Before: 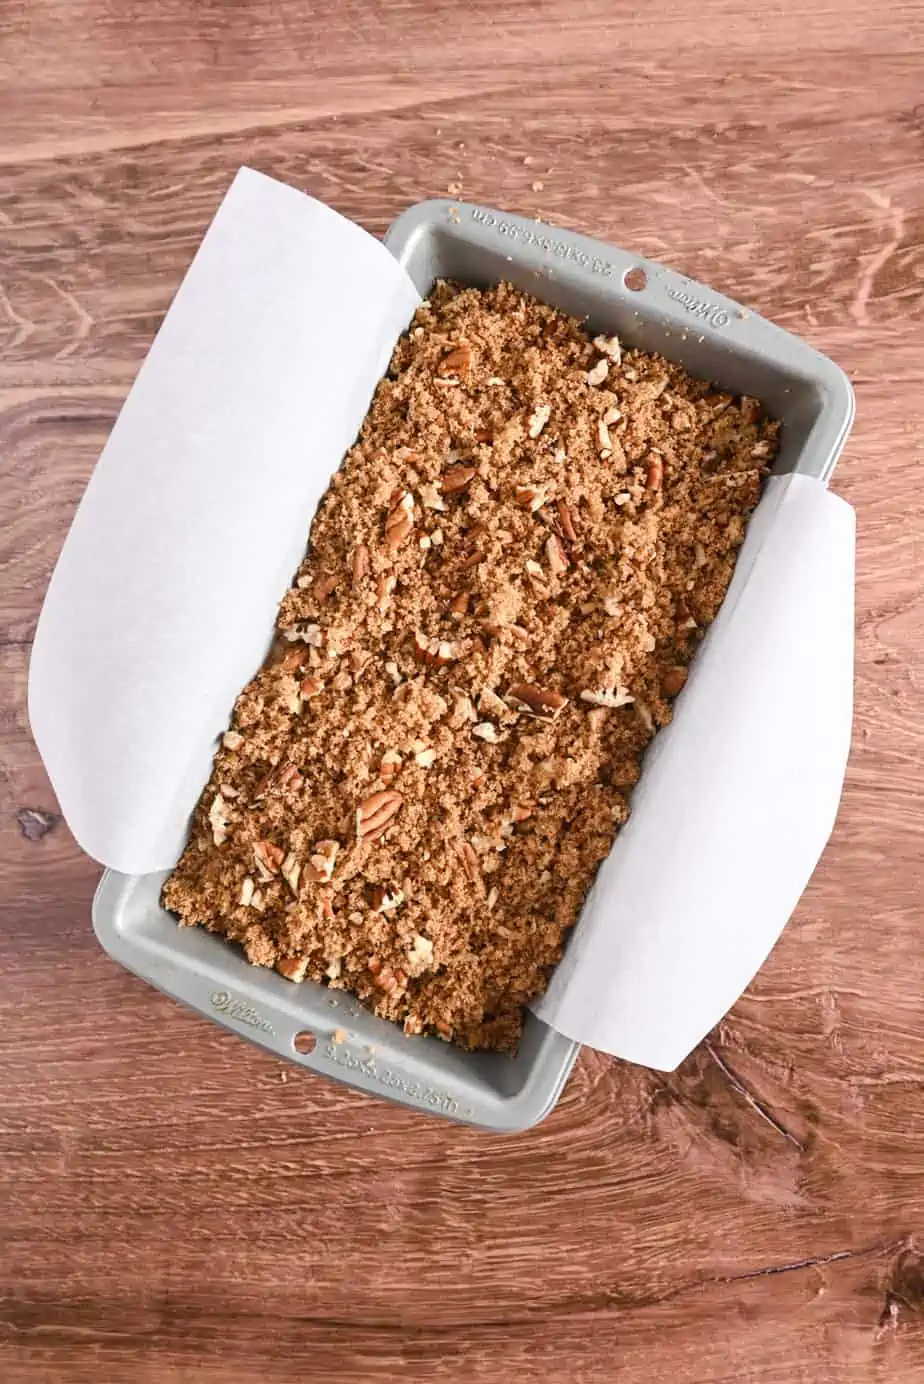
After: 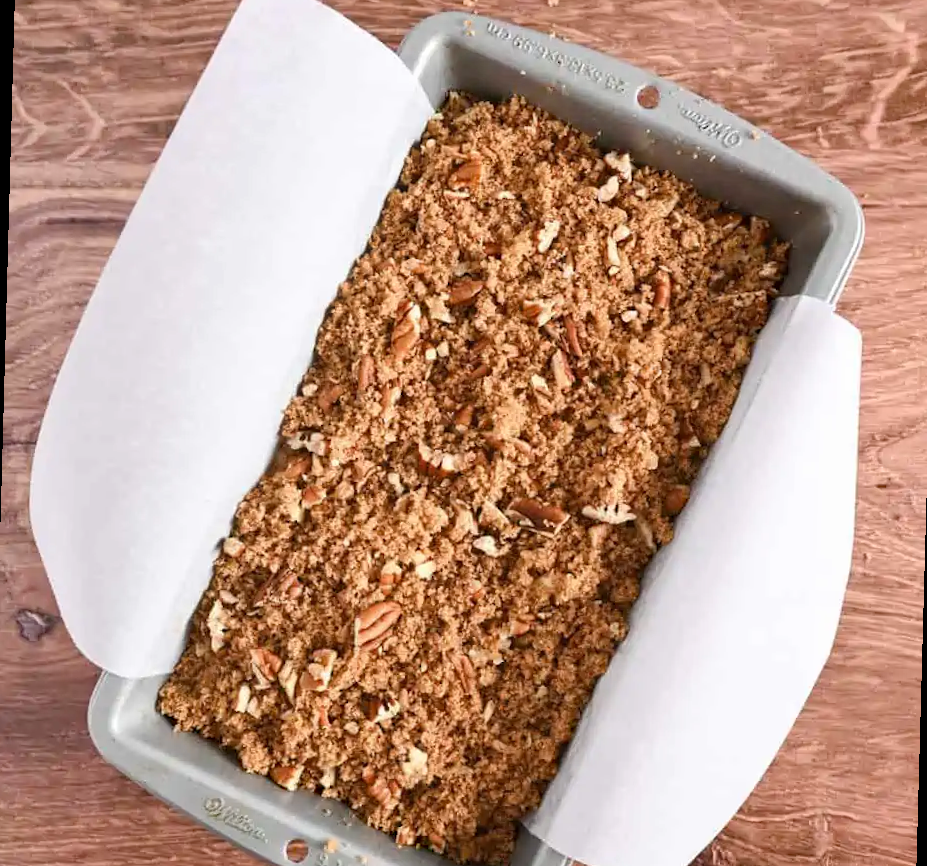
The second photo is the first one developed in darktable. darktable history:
crop: top 11.166%, bottom 22.168%
haze removal: compatibility mode true, adaptive false
rotate and perspective: rotation 1.57°, crop left 0.018, crop right 0.982, crop top 0.039, crop bottom 0.961
